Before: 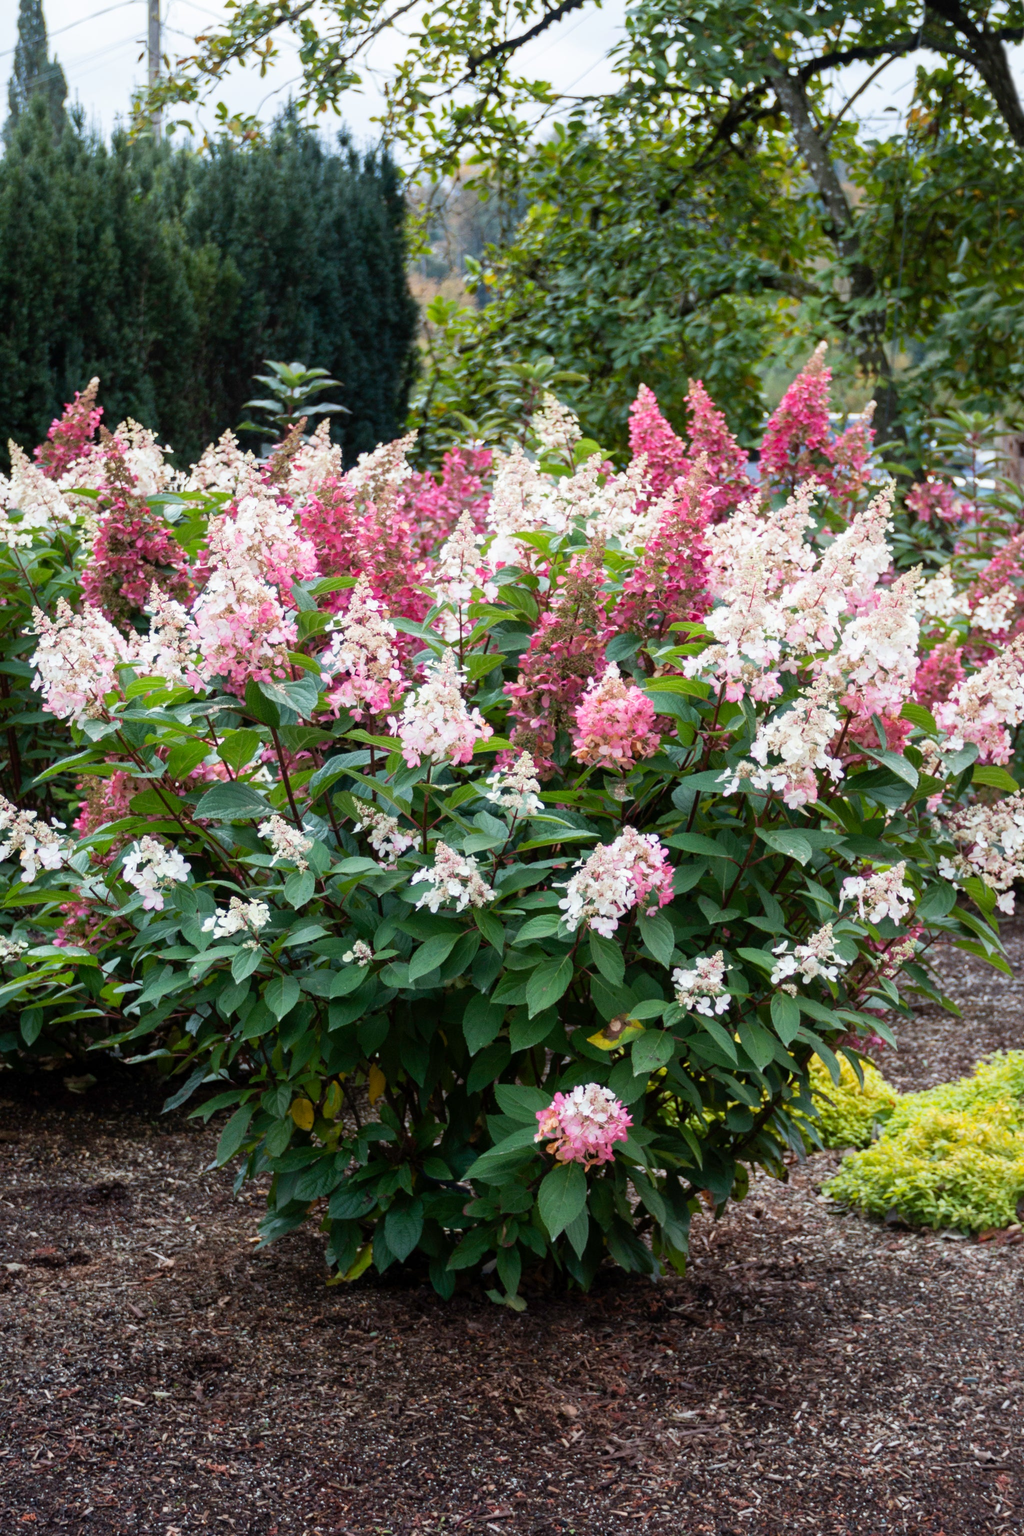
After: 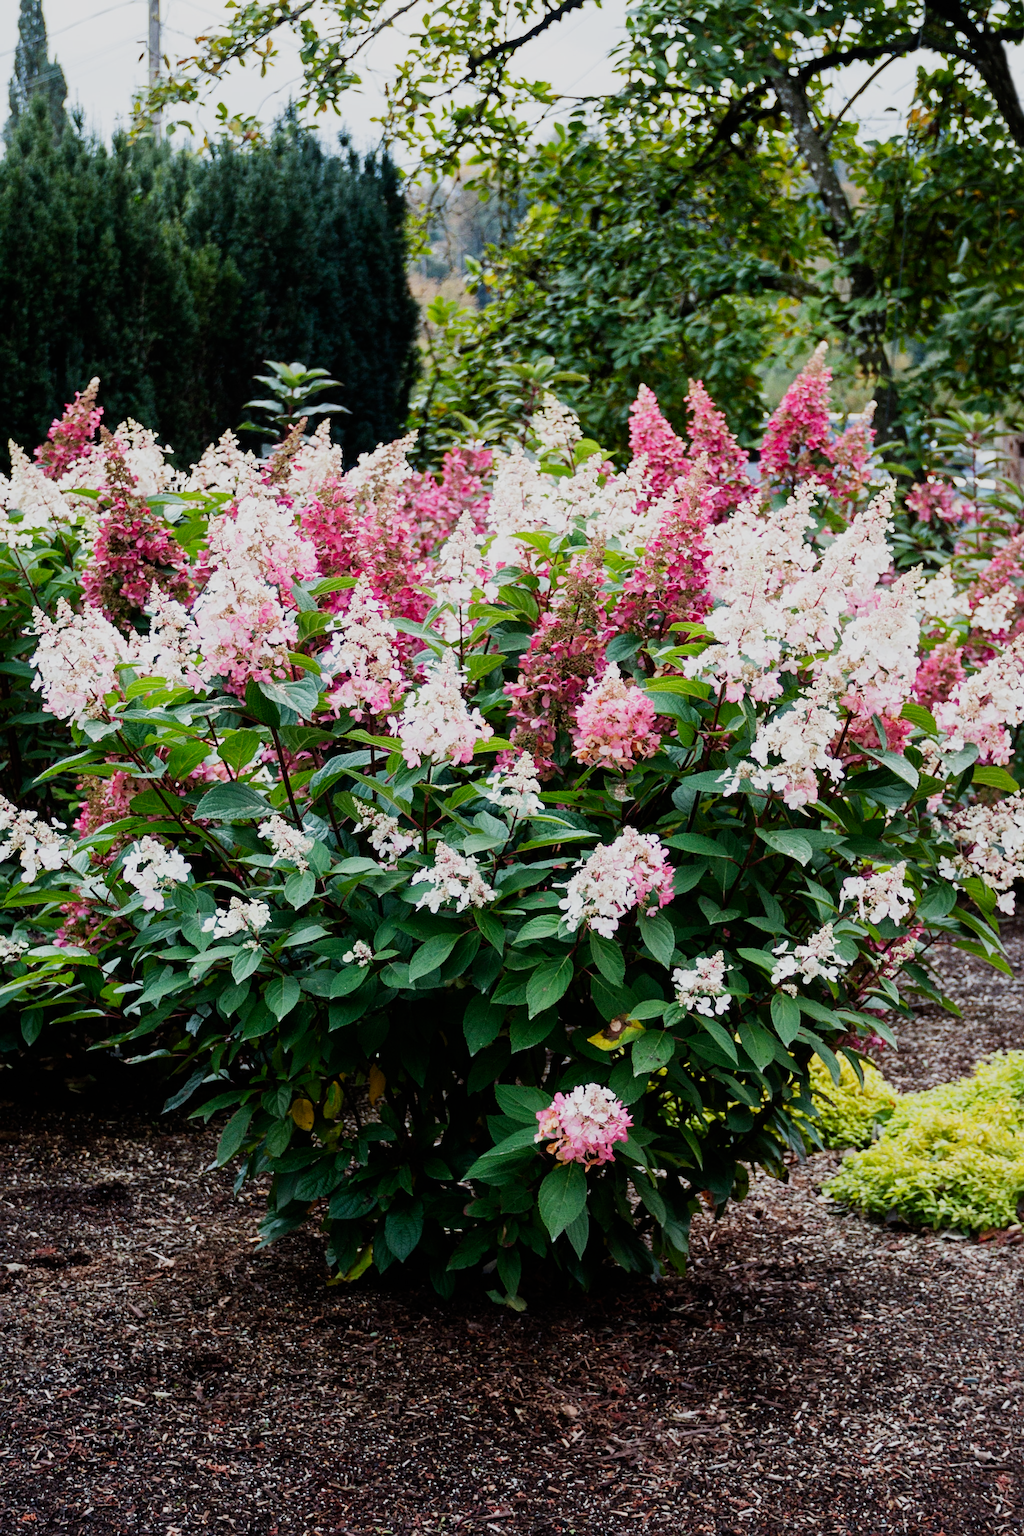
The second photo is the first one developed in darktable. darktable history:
sharpen: radius 2.167, amount 0.381, threshold 0
sigmoid: contrast 1.6, skew -0.2, preserve hue 0%, red attenuation 0.1, red rotation 0.035, green attenuation 0.1, green rotation -0.017, blue attenuation 0.15, blue rotation -0.052, base primaries Rec2020
